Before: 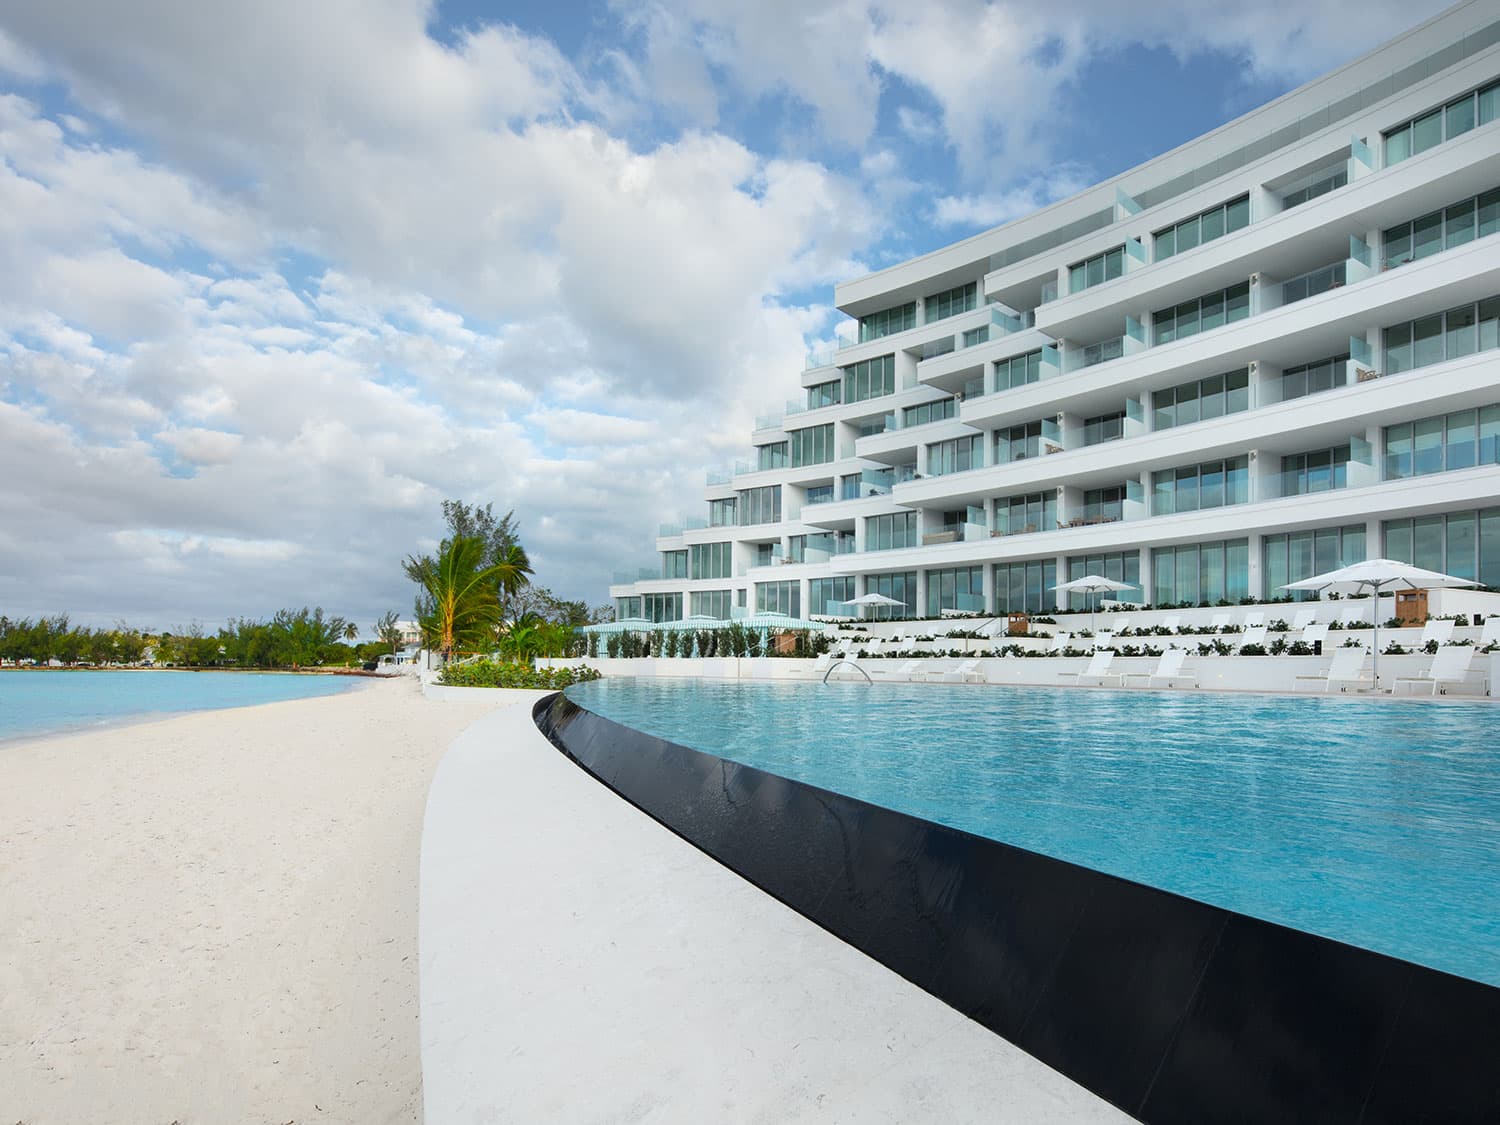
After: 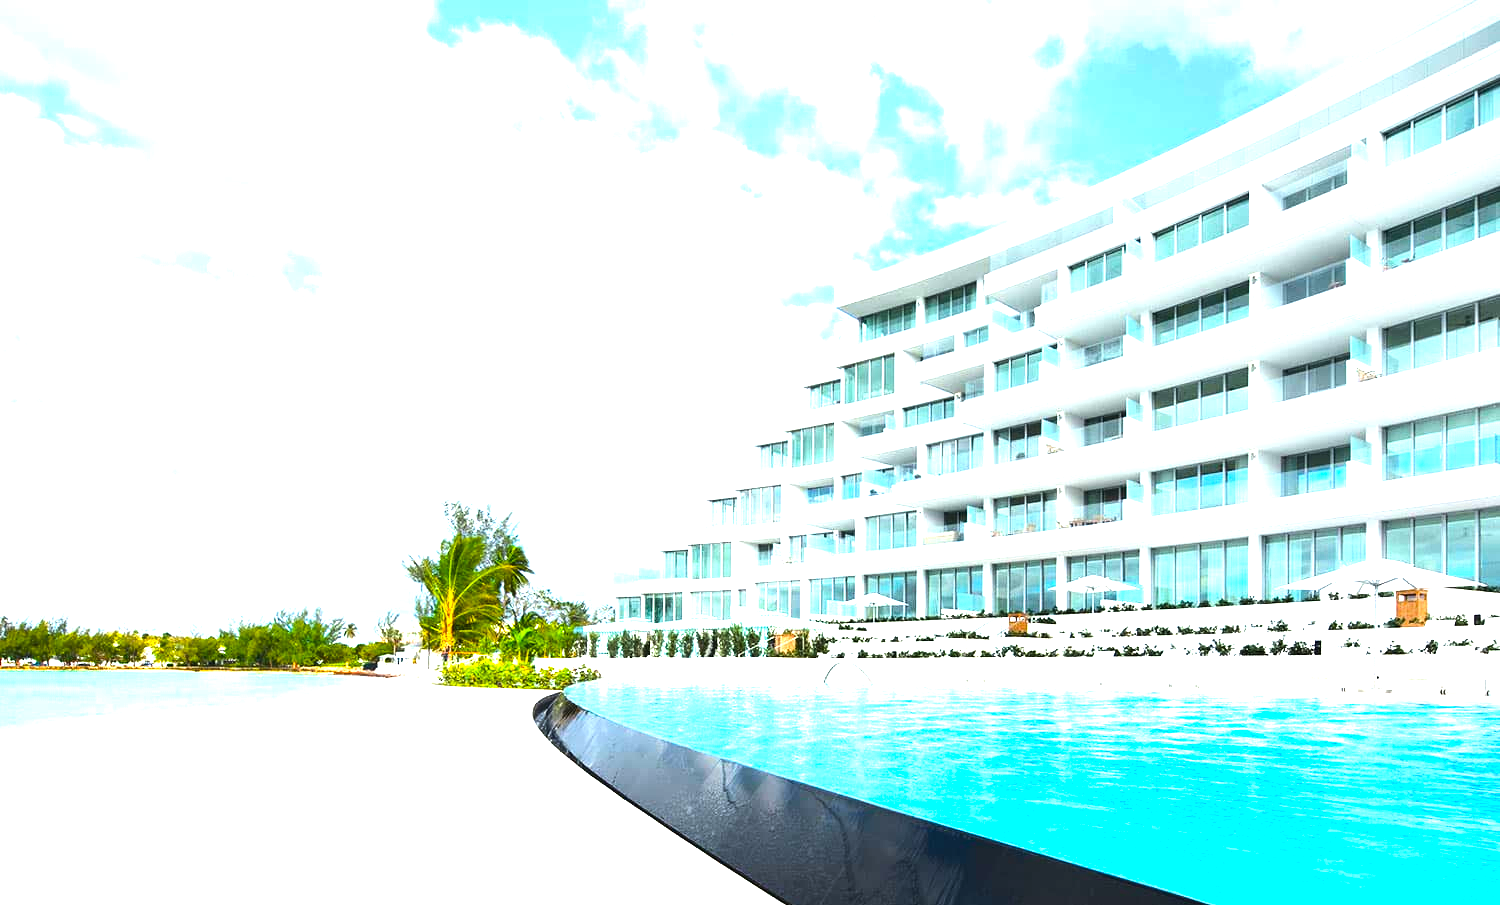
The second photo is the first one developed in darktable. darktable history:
tone equalizer: -8 EV -0.783 EV, -7 EV -0.684 EV, -6 EV -0.621 EV, -5 EV -0.412 EV, -3 EV 0.396 EV, -2 EV 0.6 EV, -1 EV 0.683 EV, +0 EV 0.764 EV, edges refinement/feathering 500, mask exposure compensation -1.57 EV, preserve details no
color balance rgb: perceptual saturation grading › global saturation 30.769%, perceptual brilliance grading › global brilliance 9.729%, perceptual brilliance grading › shadows 14.309%, global vibrance 20.604%
crop: bottom 19.544%
exposure: black level correction 0, exposure 1.001 EV, compensate highlight preservation false
